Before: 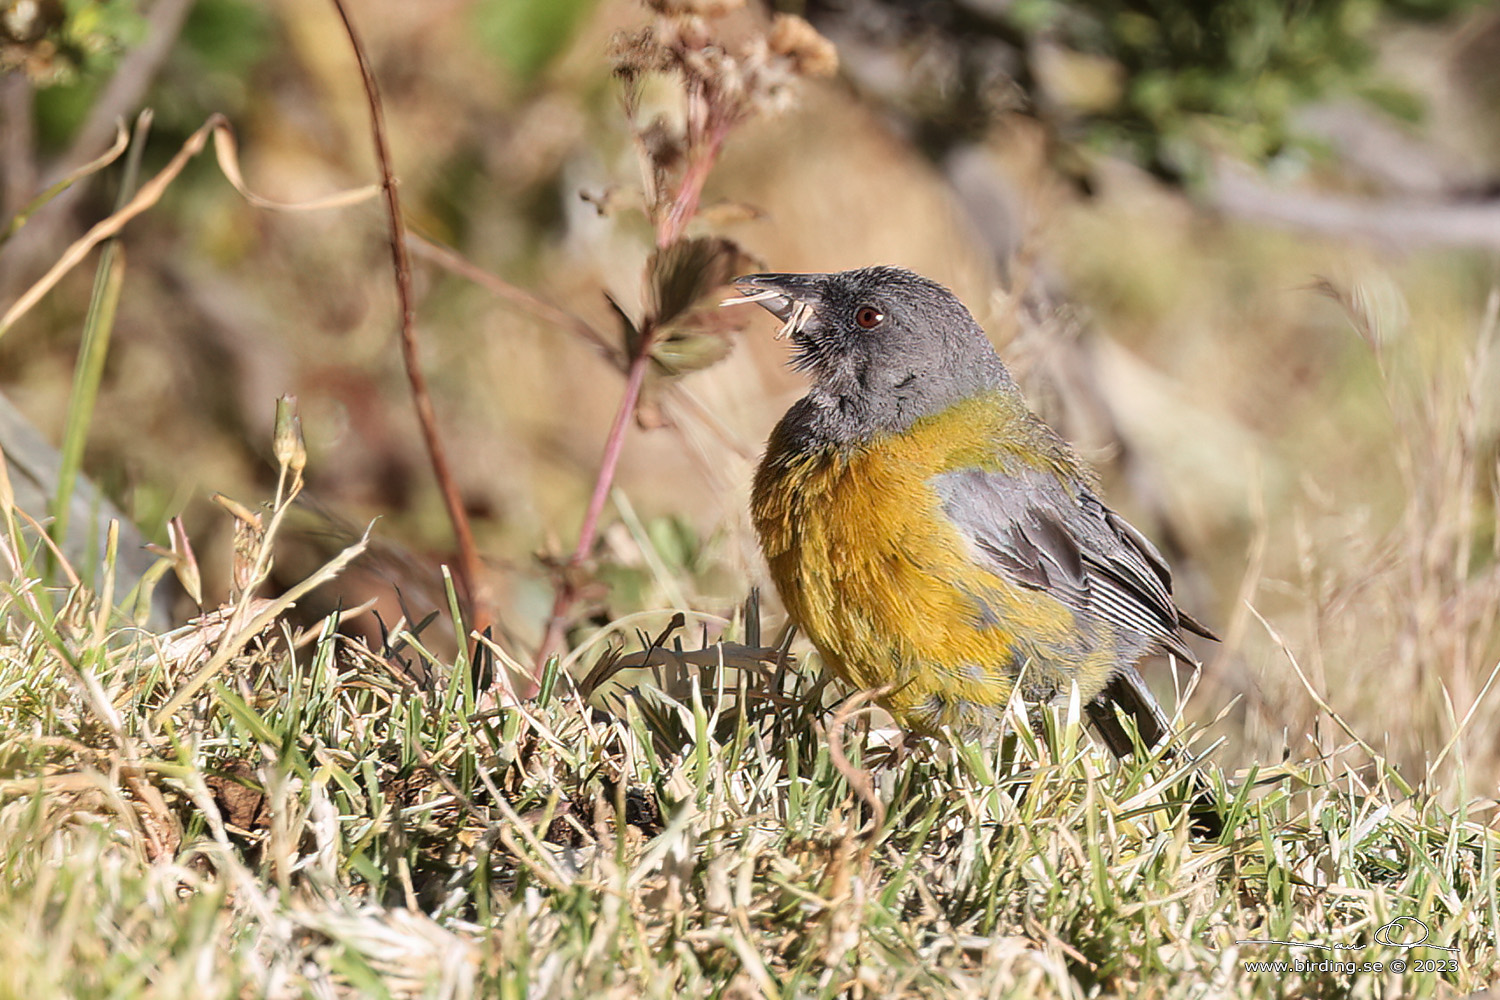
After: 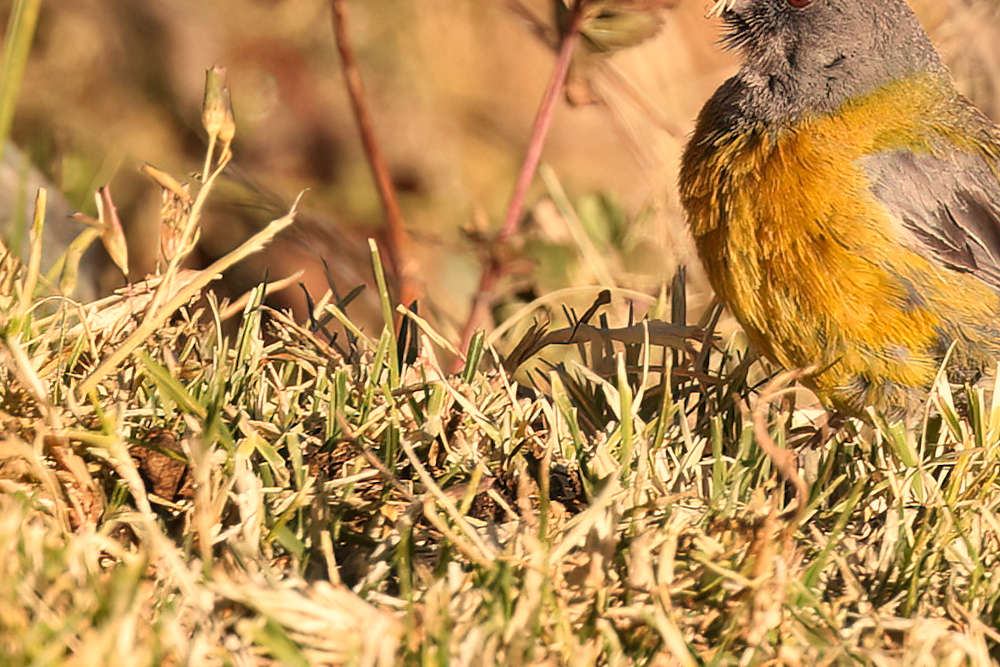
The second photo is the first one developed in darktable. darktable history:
white balance: red 1.123, blue 0.83
crop and rotate: angle -0.82°, left 3.85%, top 31.828%, right 27.992%
shadows and highlights: low approximation 0.01, soften with gaussian
color correction: highlights a* 3.84, highlights b* 5.07
